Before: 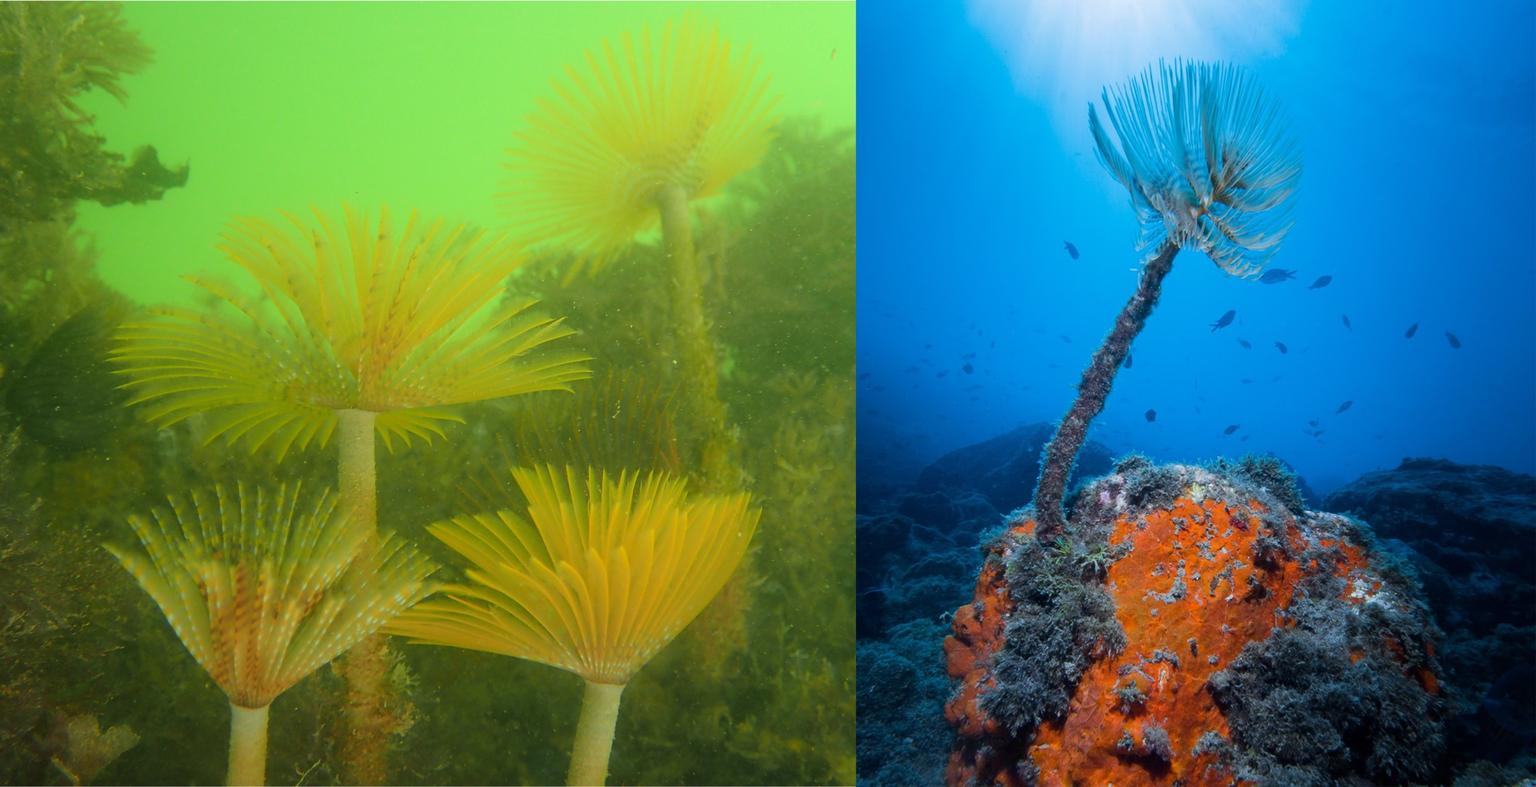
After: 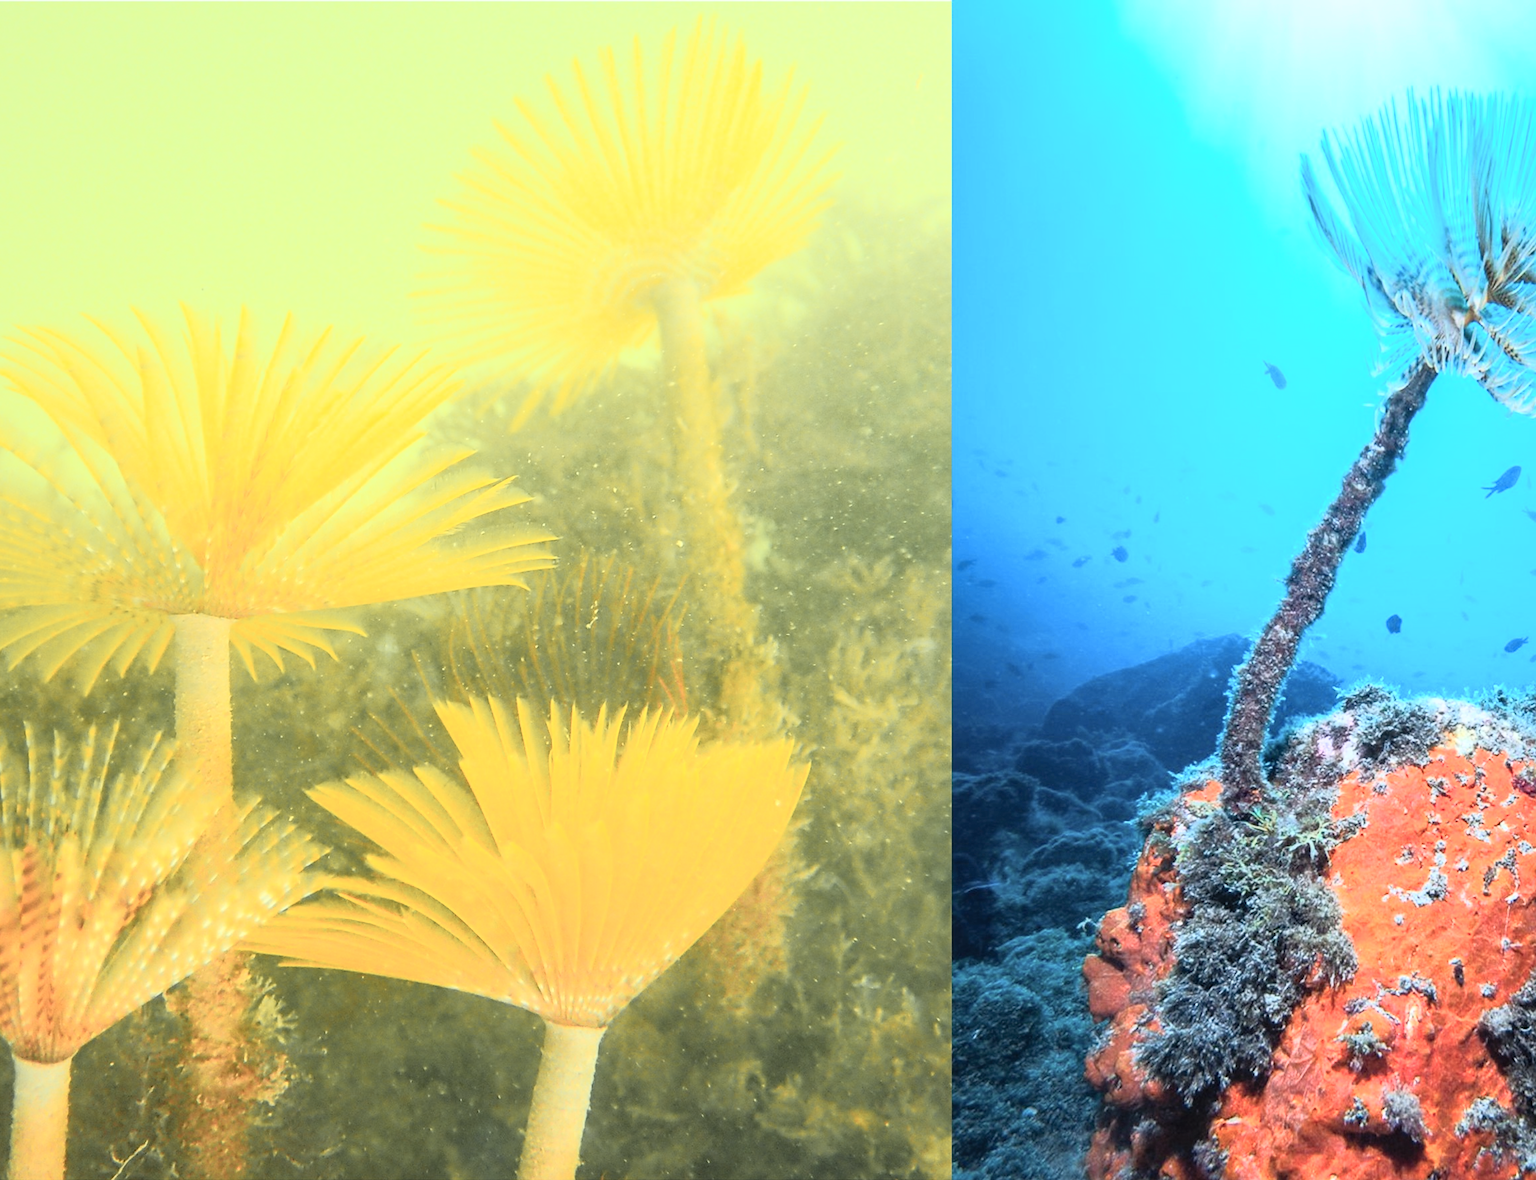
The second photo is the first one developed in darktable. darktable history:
tone curve: curves: ch0 [(0, 0.052) (0.207, 0.35) (0.392, 0.592) (0.54, 0.803) (0.725, 0.922) (0.99, 0.974)], color space Lab, independent channels, preserve colors none
contrast equalizer: octaves 7, y [[0.524 ×6], [0.512 ×6], [0.379 ×6], [0 ×6], [0 ×6]], mix 0.137
sharpen: radius 1.588, amount 0.367, threshold 1.431
crop and rotate: left 14.451%, right 18.892%
exposure: exposure 0.253 EV, compensate highlight preservation false
local contrast: on, module defaults
color zones: curves: ch1 [(0.263, 0.53) (0.376, 0.287) (0.487, 0.512) (0.748, 0.547) (1, 0.513)]; ch2 [(0.262, 0.45) (0.751, 0.477)]
